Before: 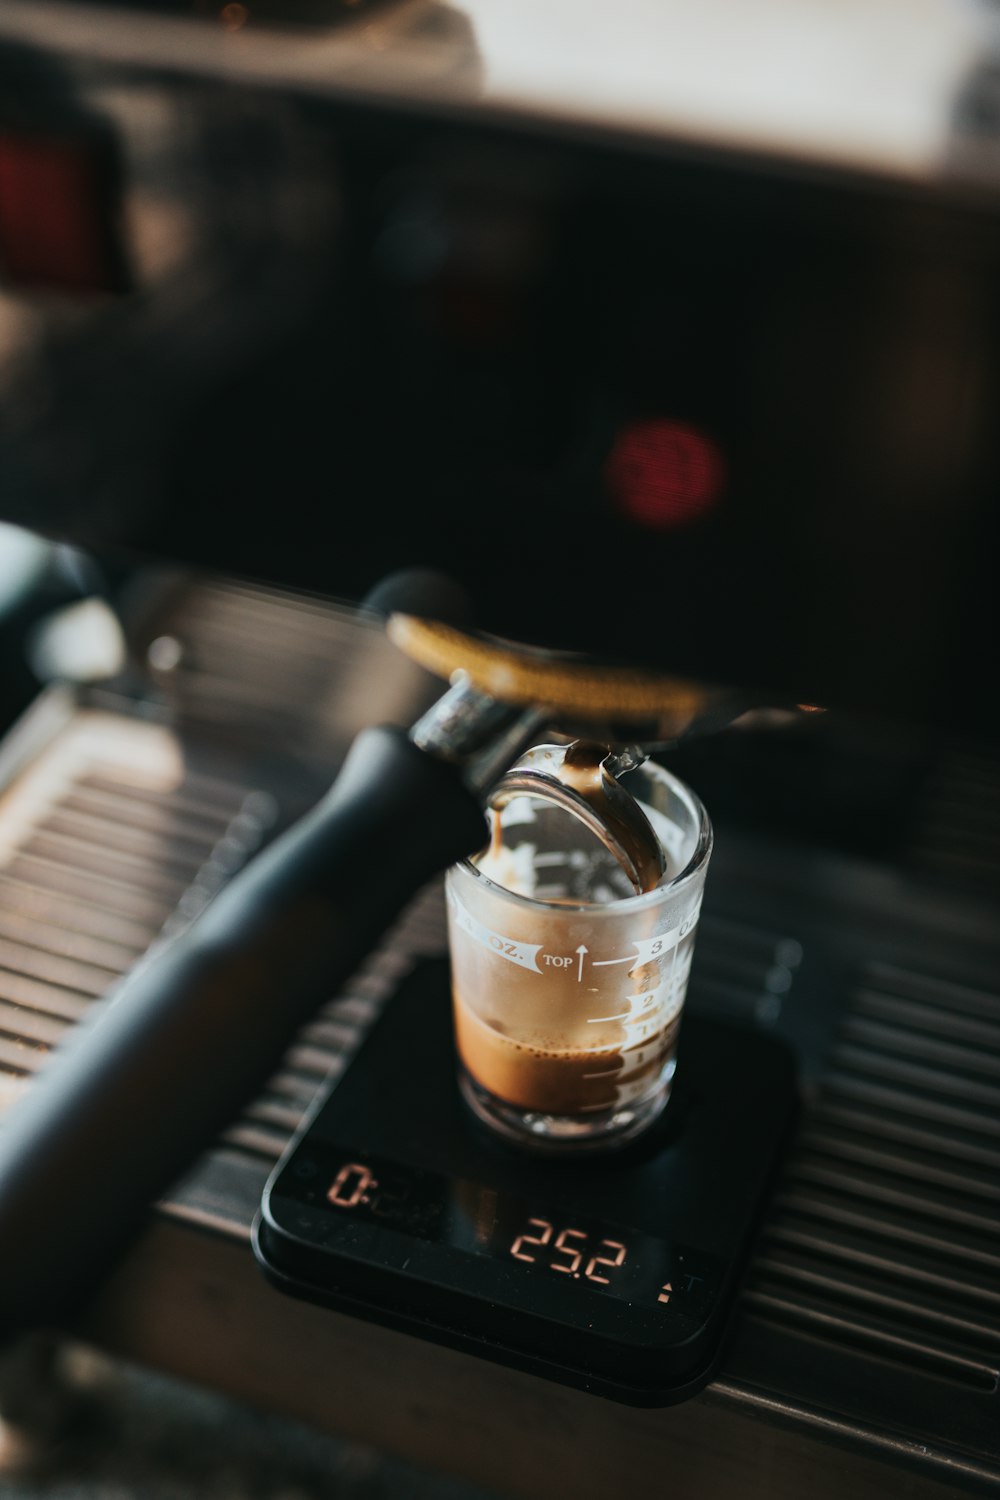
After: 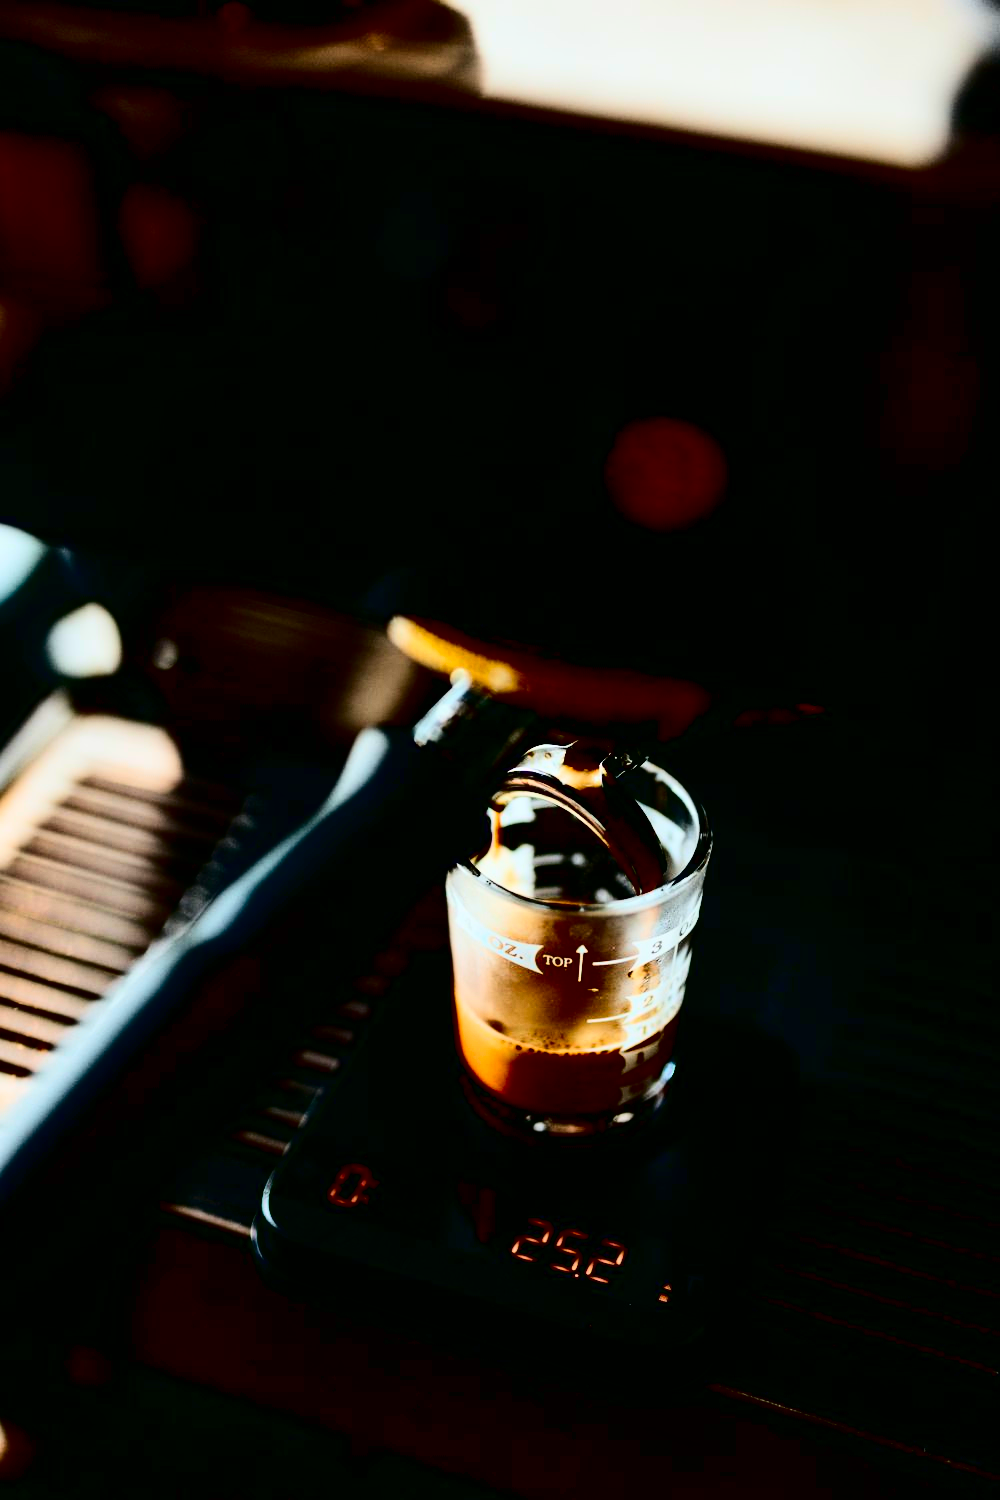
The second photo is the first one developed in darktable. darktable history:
color balance: input saturation 99%
contrast brightness saturation: contrast 0.77, brightness -1, saturation 1
exposure: black level correction 0.001, exposure 0.14 EV, compensate highlight preservation false
